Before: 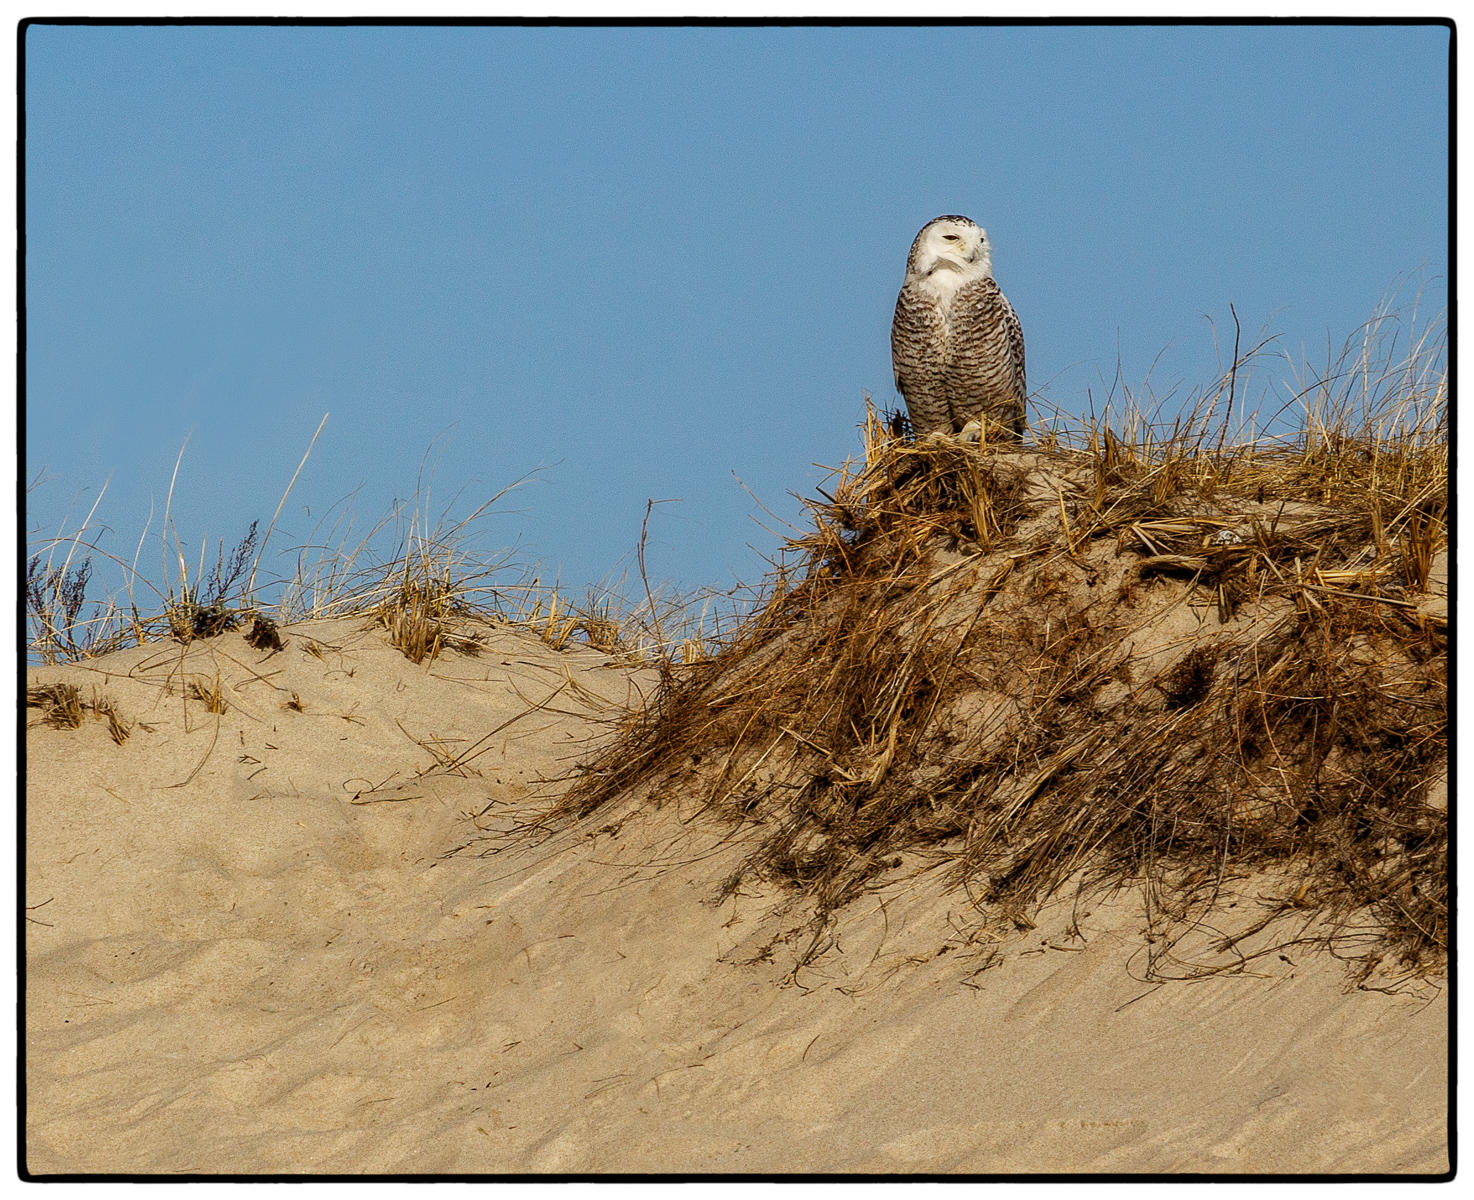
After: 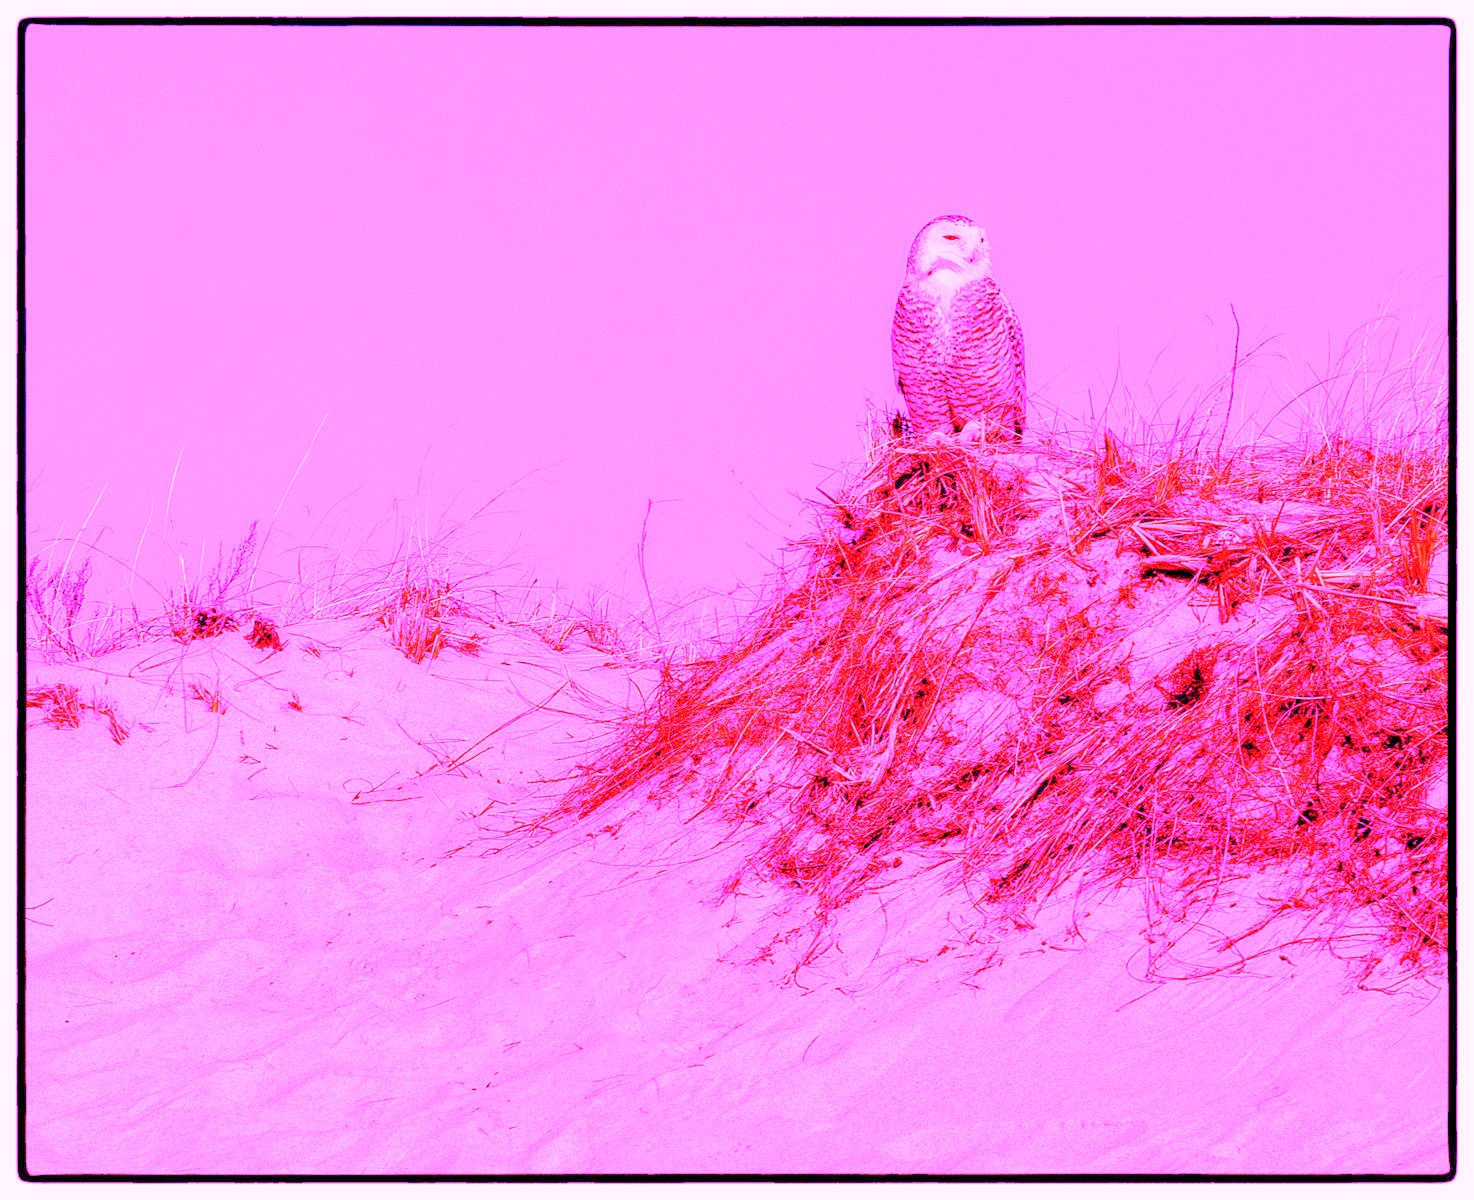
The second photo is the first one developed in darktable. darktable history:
levels: levels [0.018, 0.493, 1]
white balance: red 8, blue 8
